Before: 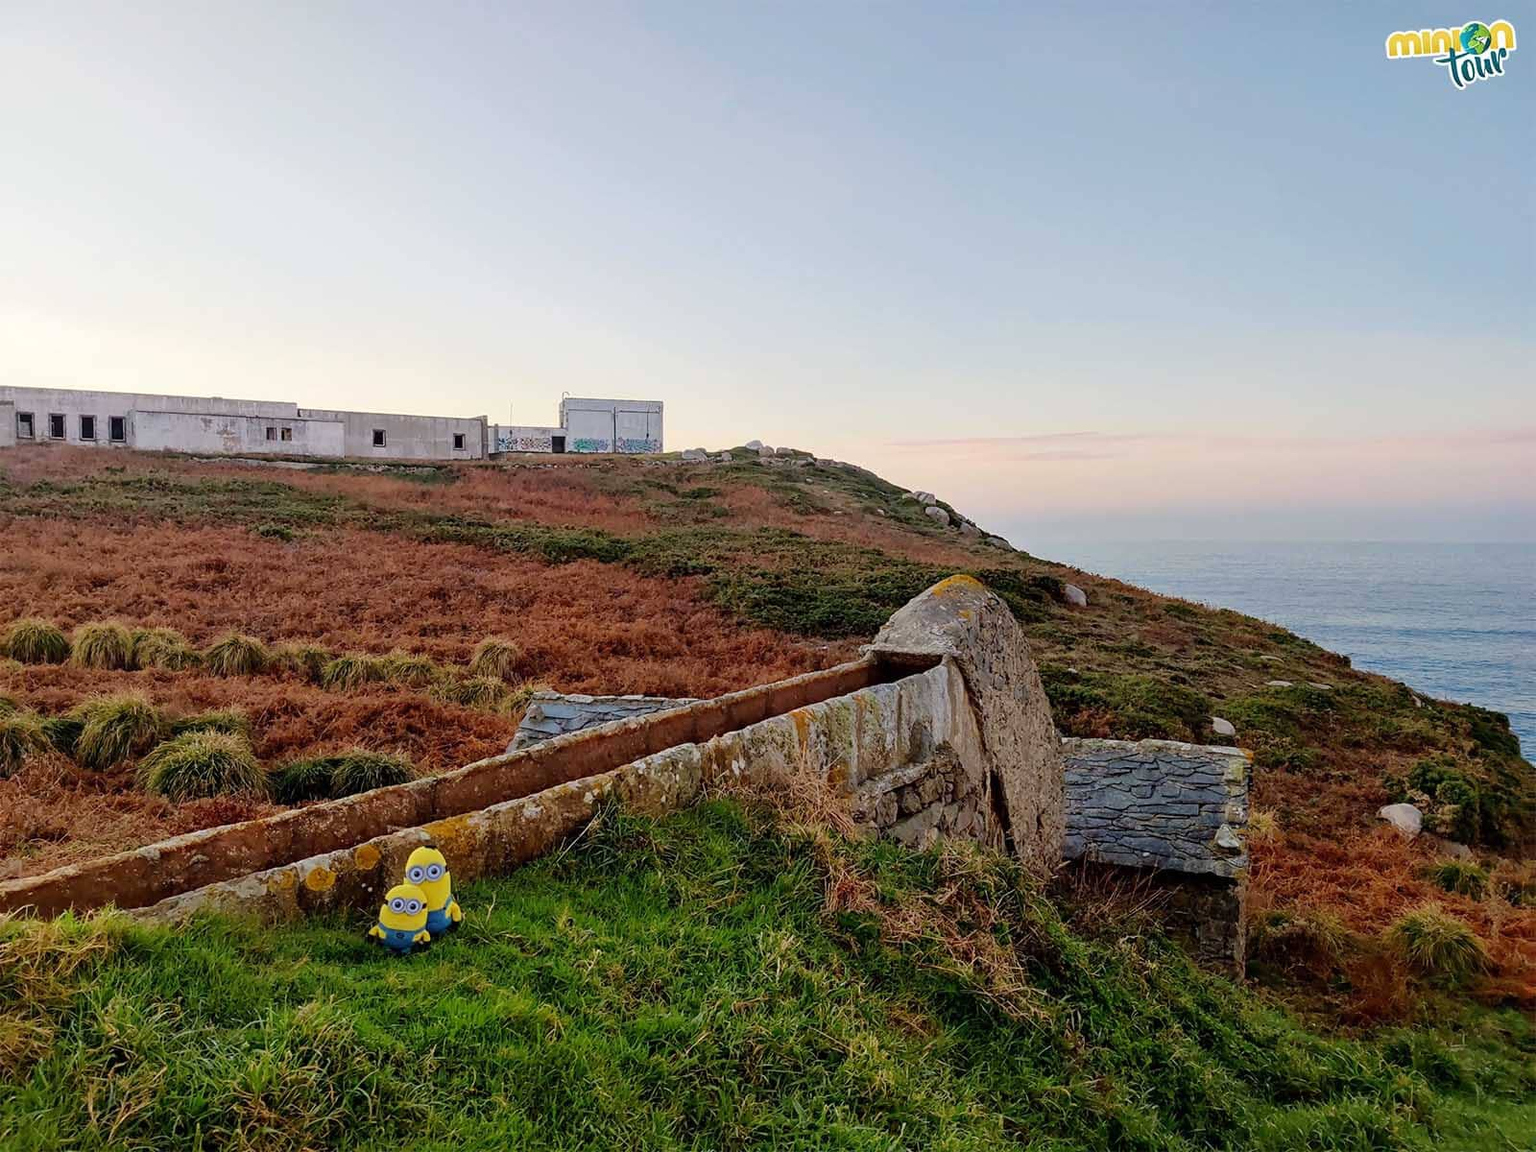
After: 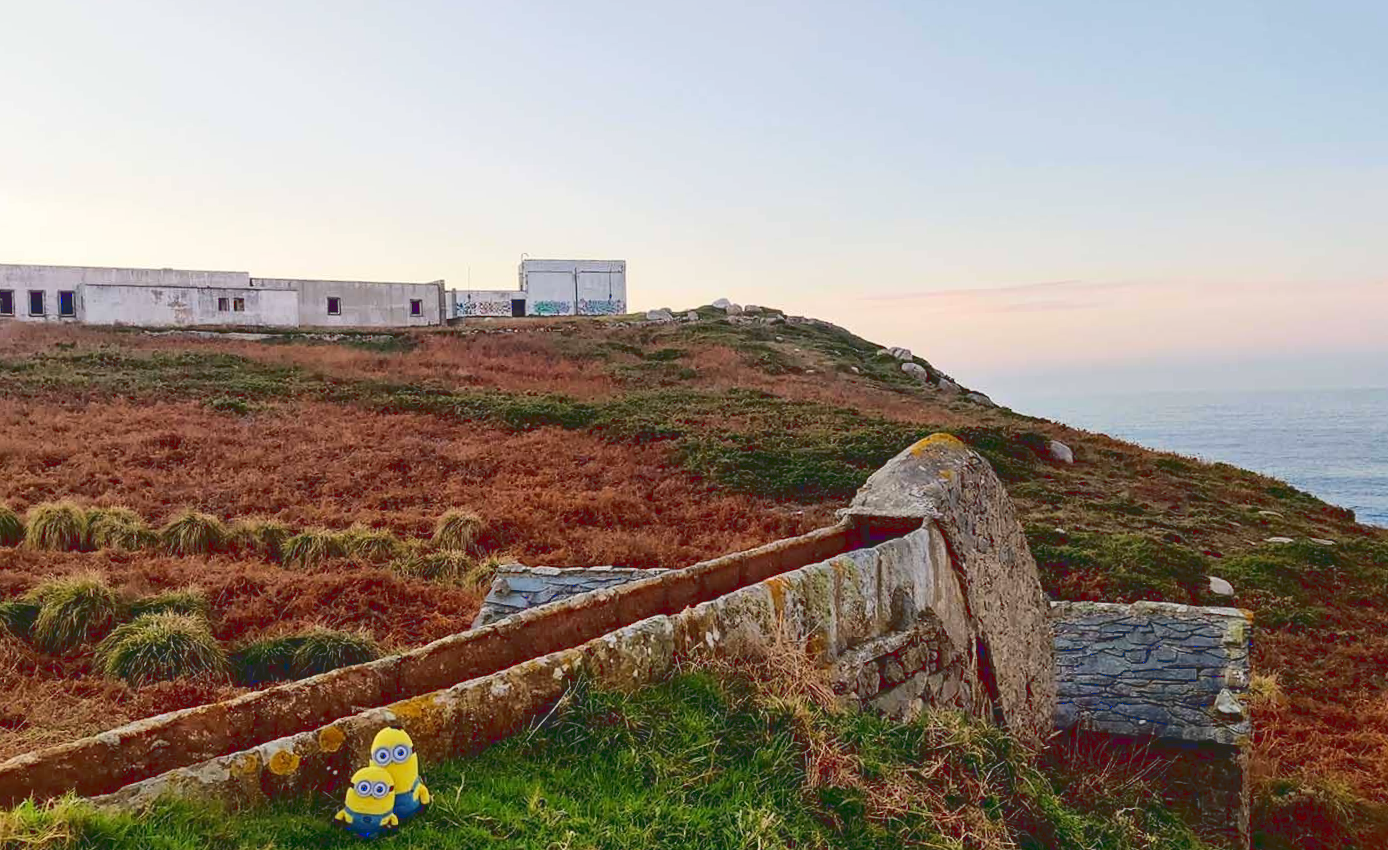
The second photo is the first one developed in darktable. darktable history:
crop and rotate: left 2.425%, top 11.305%, right 9.6%, bottom 15.08%
tone curve: curves: ch0 [(0, 0.129) (0.187, 0.207) (0.729, 0.789) (1, 1)], color space Lab, linked channels, preserve colors none
rotate and perspective: rotation -1.32°, lens shift (horizontal) -0.031, crop left 0.015, crop right 0.985, crop top 0.047, crop bottom 0.982
